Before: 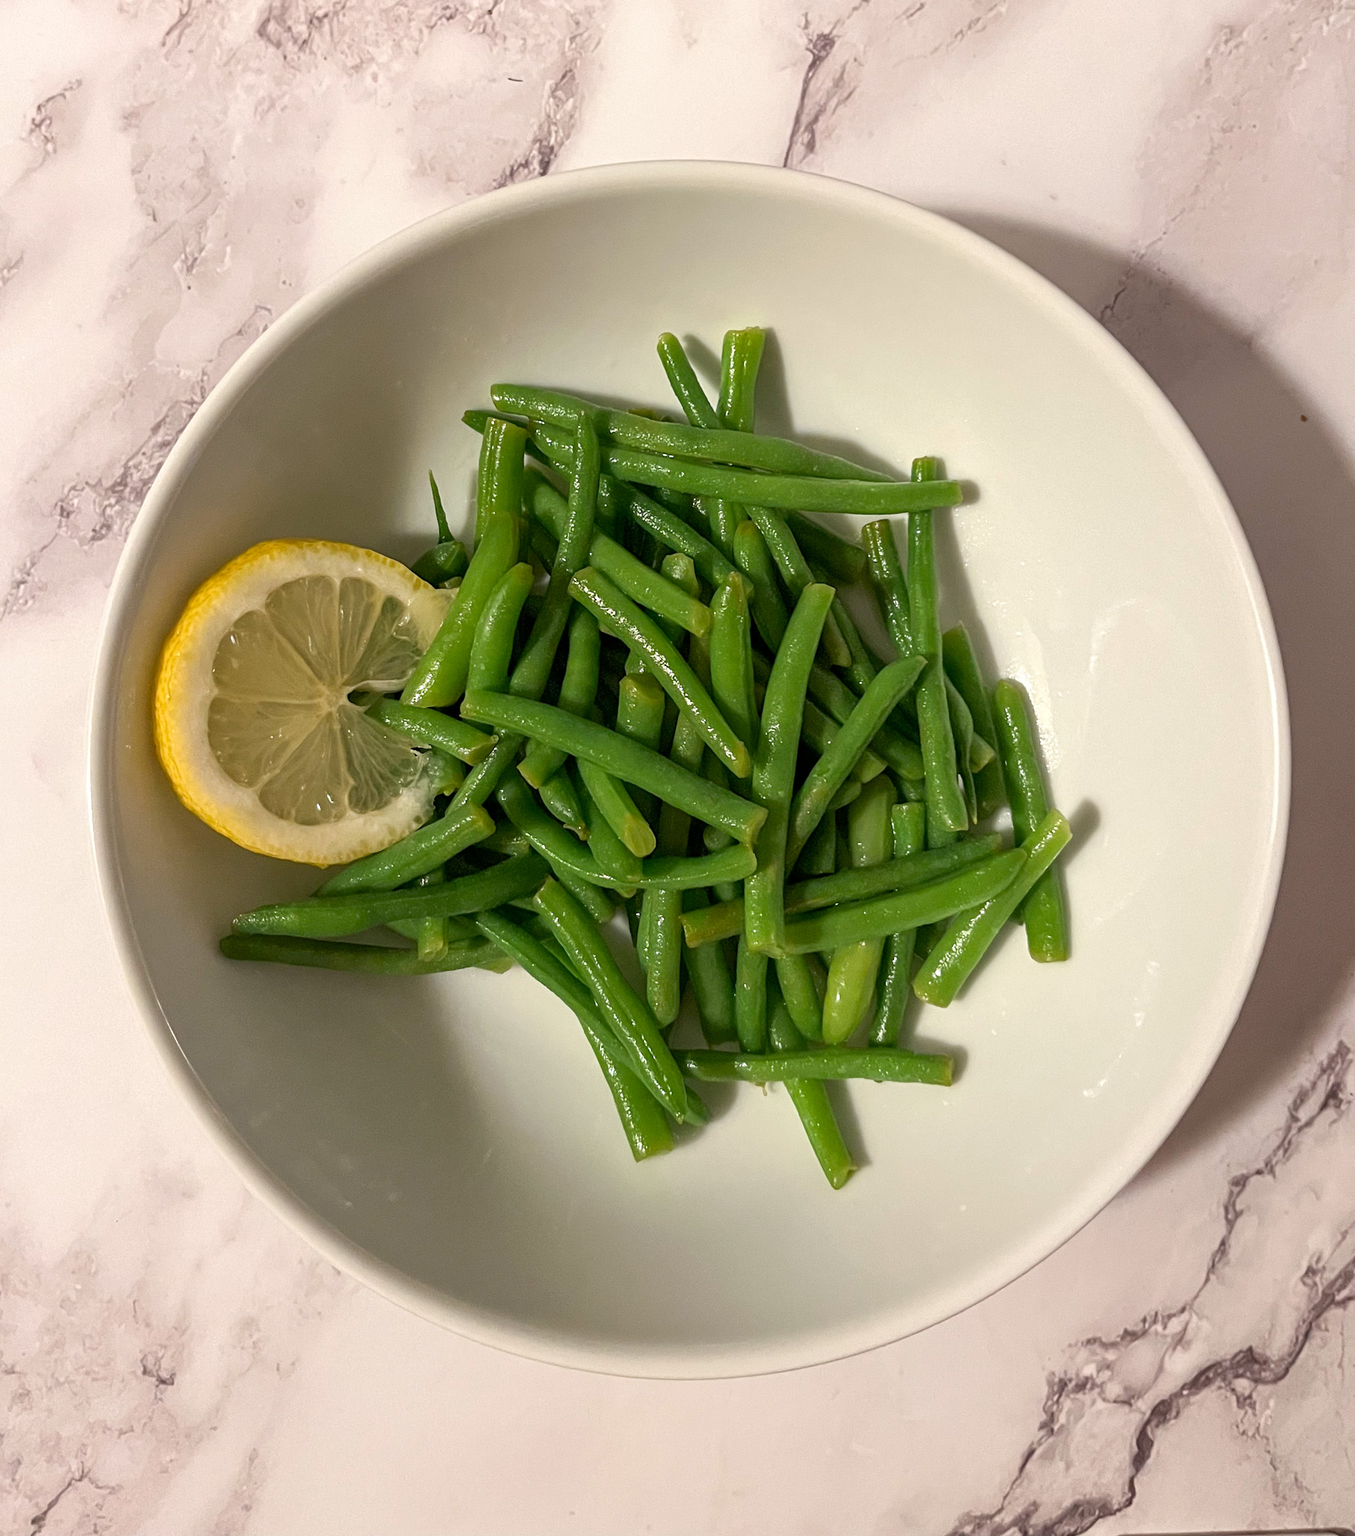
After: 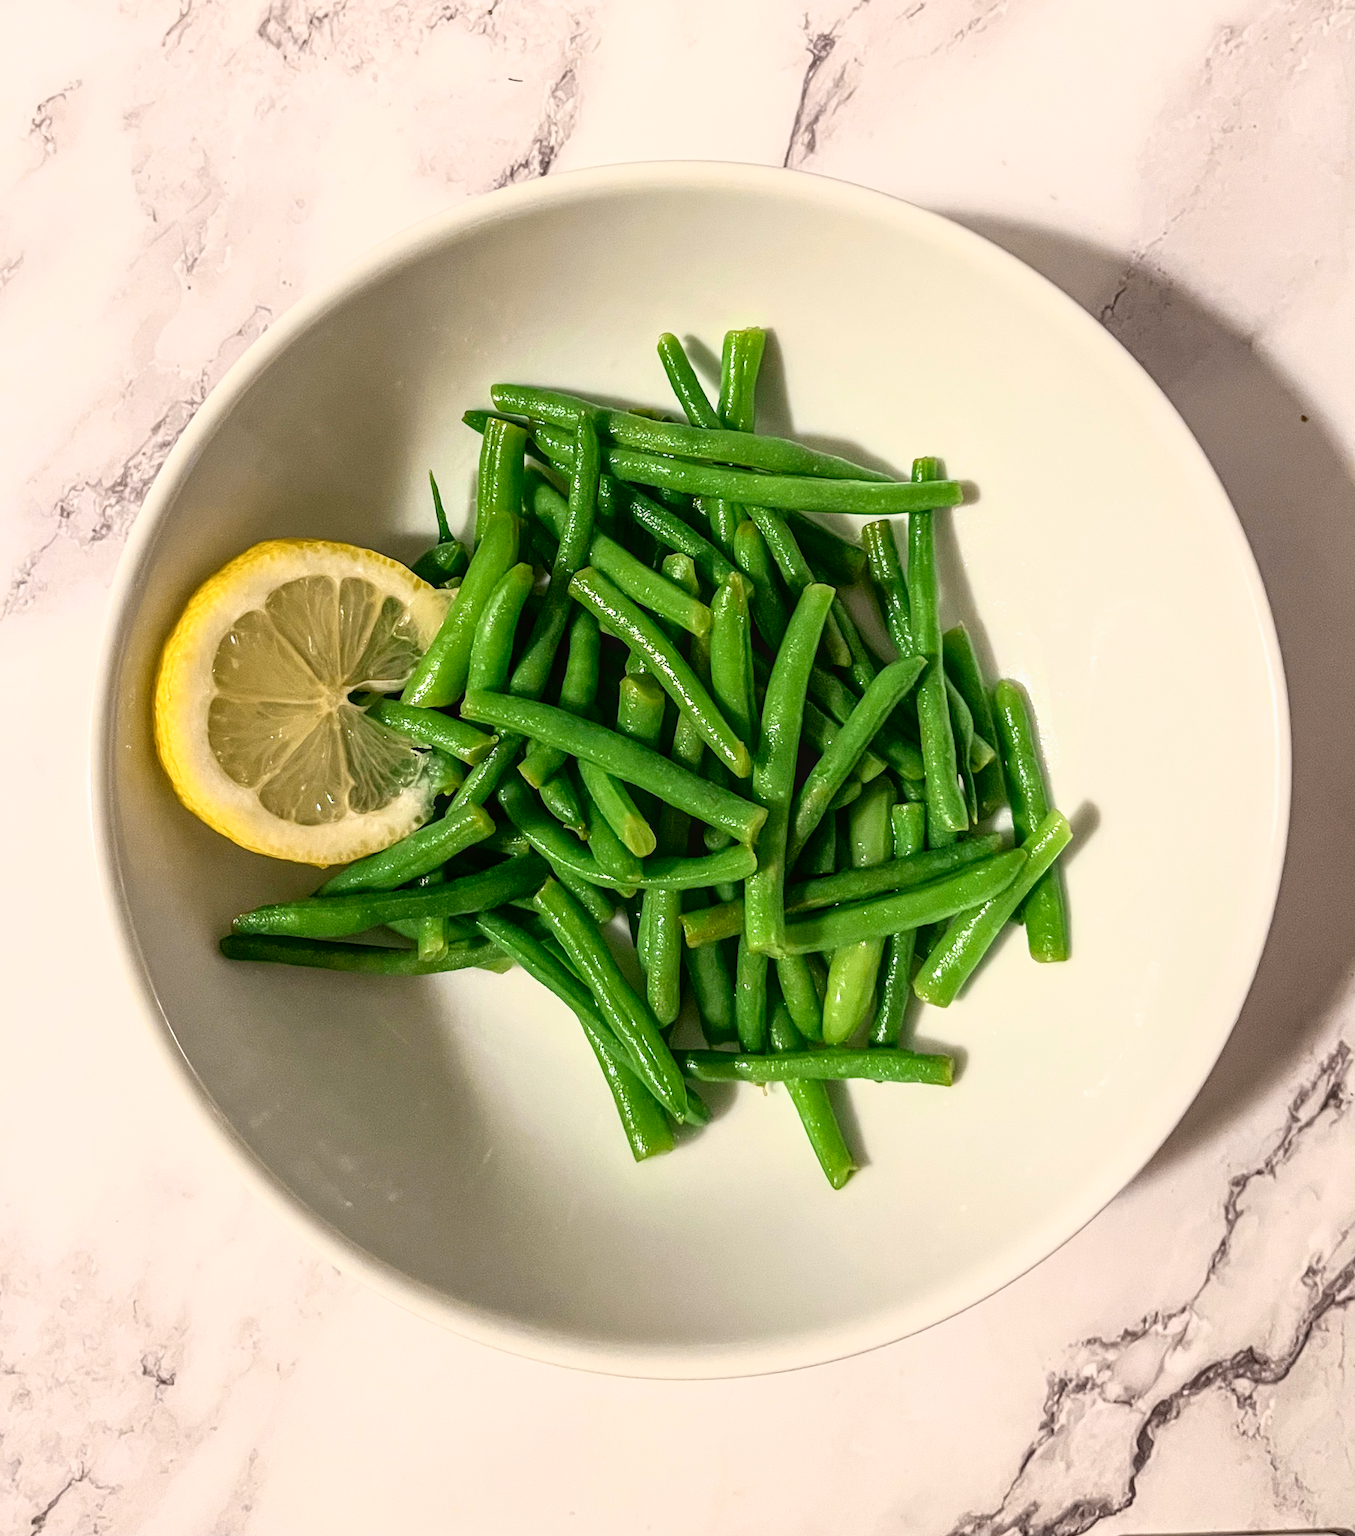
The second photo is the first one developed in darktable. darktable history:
tone curve: curves: ch0 [(0, 0.049) (0.113, 0.084) (0.285, 0.301) (0.673, 0.796) (0.845, 0.932) (0.994, 0.971)]; ch1 [(0, 0) (0.456, 0.424) (0.498, 0.5) (0.57, 0.557) (0.631, 0.635) (1, 1)]; ch2 [(0, 0) (0.395, 0.398) (0.44, 0.456) (0.502, 0.507) (0.55, 0.559) (0.67, 0.702) (1, 1)], color space Lab, independent channels, preserve colors none
local contrast: detail 130%
